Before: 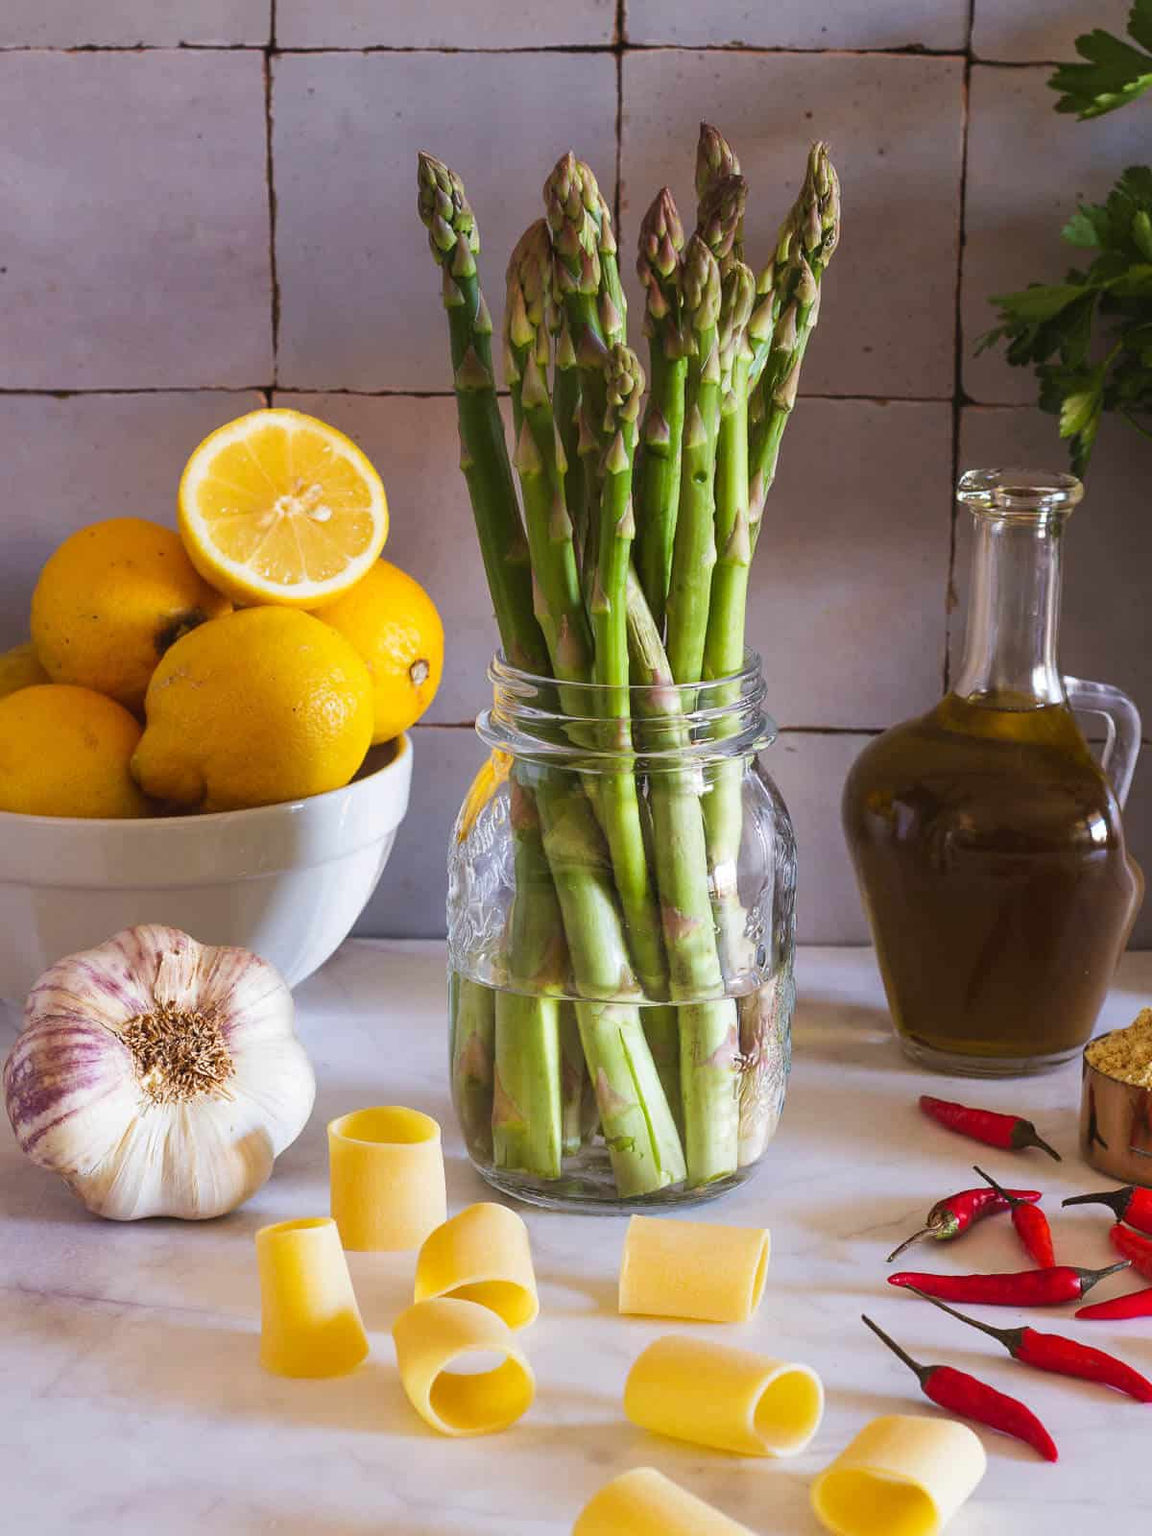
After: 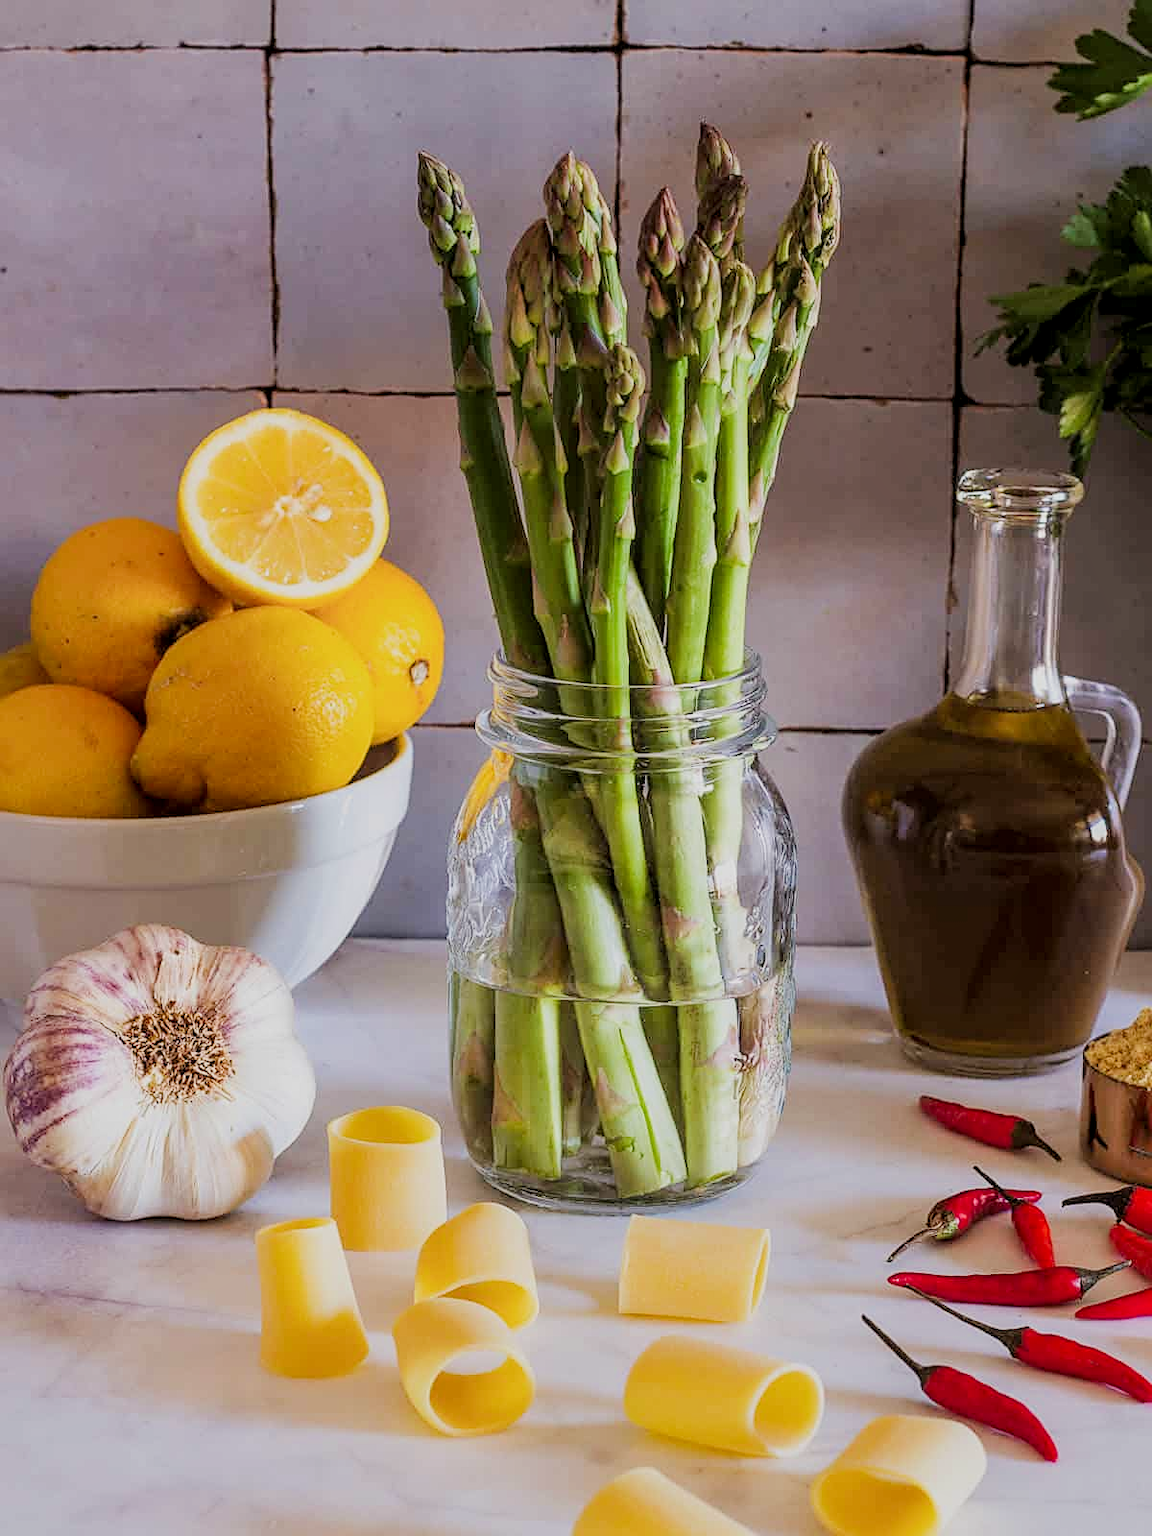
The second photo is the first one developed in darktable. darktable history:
local contrast: on, module defaults
filmic rgb: black relative exposure -7.28 EV, white relative exposure 5.1 EV, threshold 2.95 EV, hardness 3.21, enable highlight reconstruction true
levels: levels [0, 0.478, 1]
sharpen: on, module defaults
